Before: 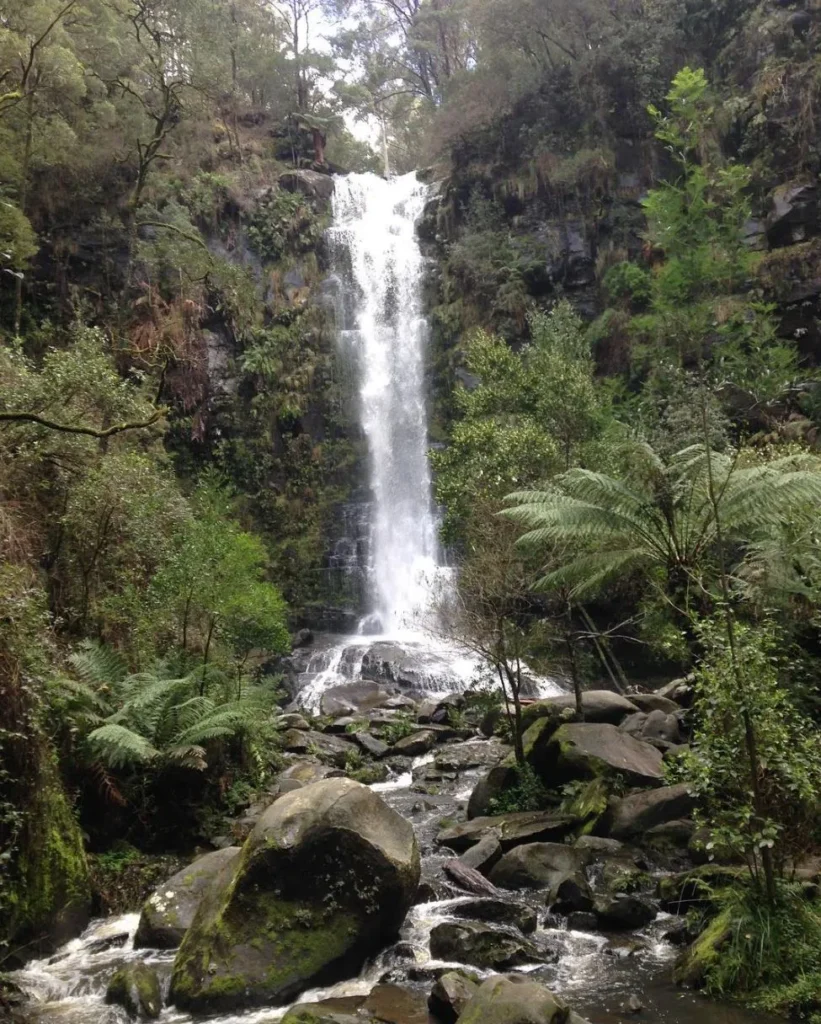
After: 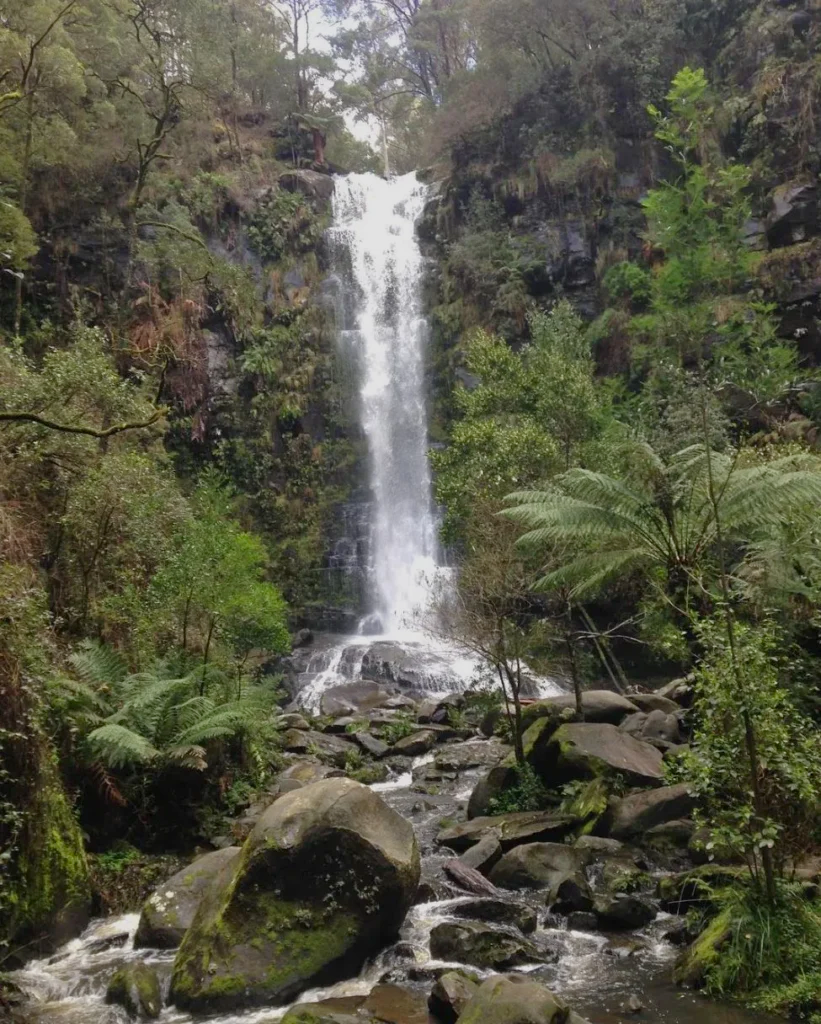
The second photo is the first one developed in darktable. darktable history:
color correction: saturation 1.11
tone equalizer: -8 EV 0.25 EV, -7 EV 0.417 EV, -6 EV 0.417 EV, -5 EV 0.25 EV, -3 EV -0.25 EV, -2 EV -0.417 EV, -1 EV -0.417 EV, +0 EV -0.25 EV, edges refinement/feathering 500, mask exposure compensation -1.57 EV, preserve details guided filter
